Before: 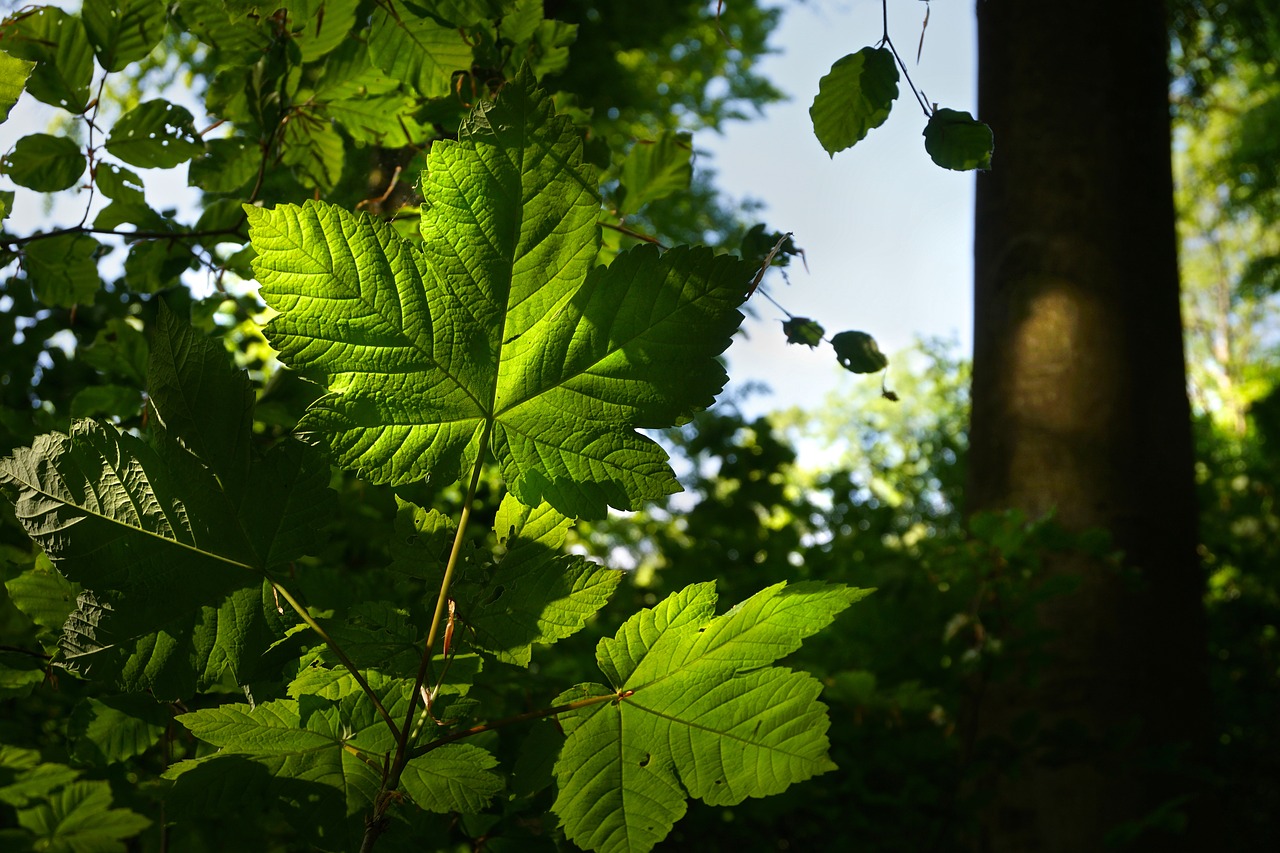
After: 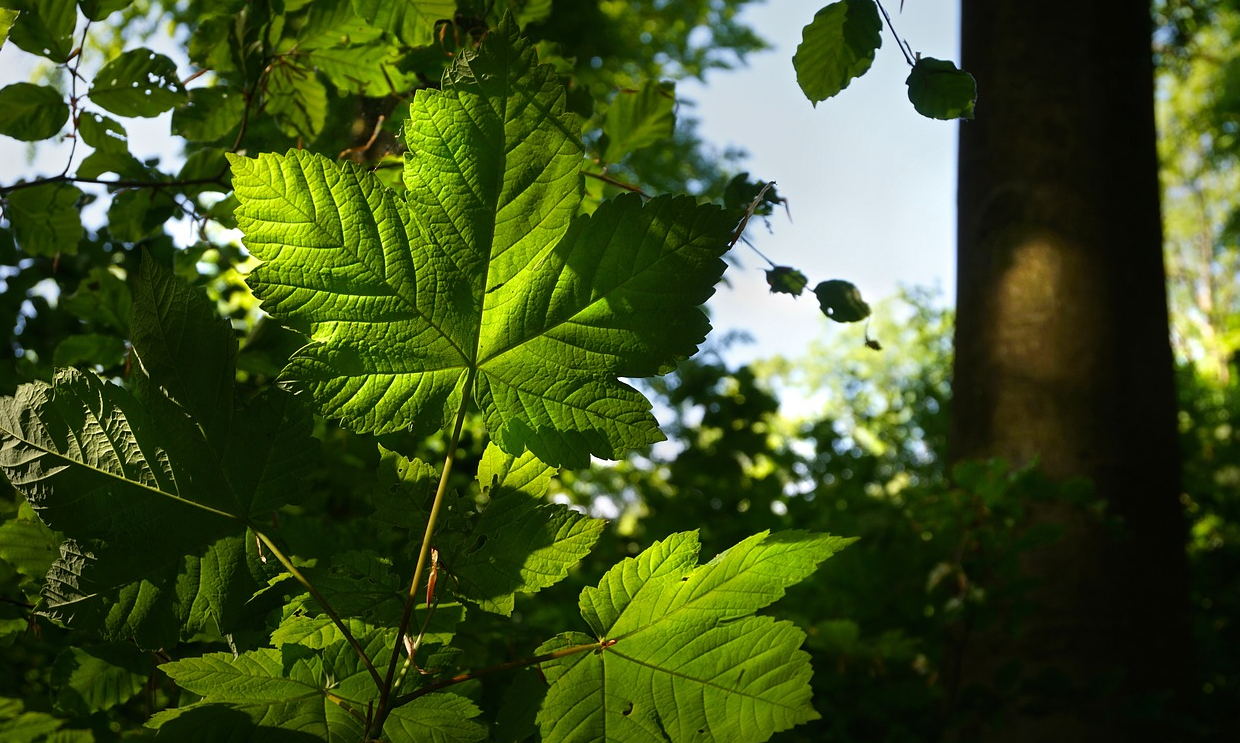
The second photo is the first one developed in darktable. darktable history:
crop: left 1.367%, top 6.087%, right 1.68%, bottom 6.786%
